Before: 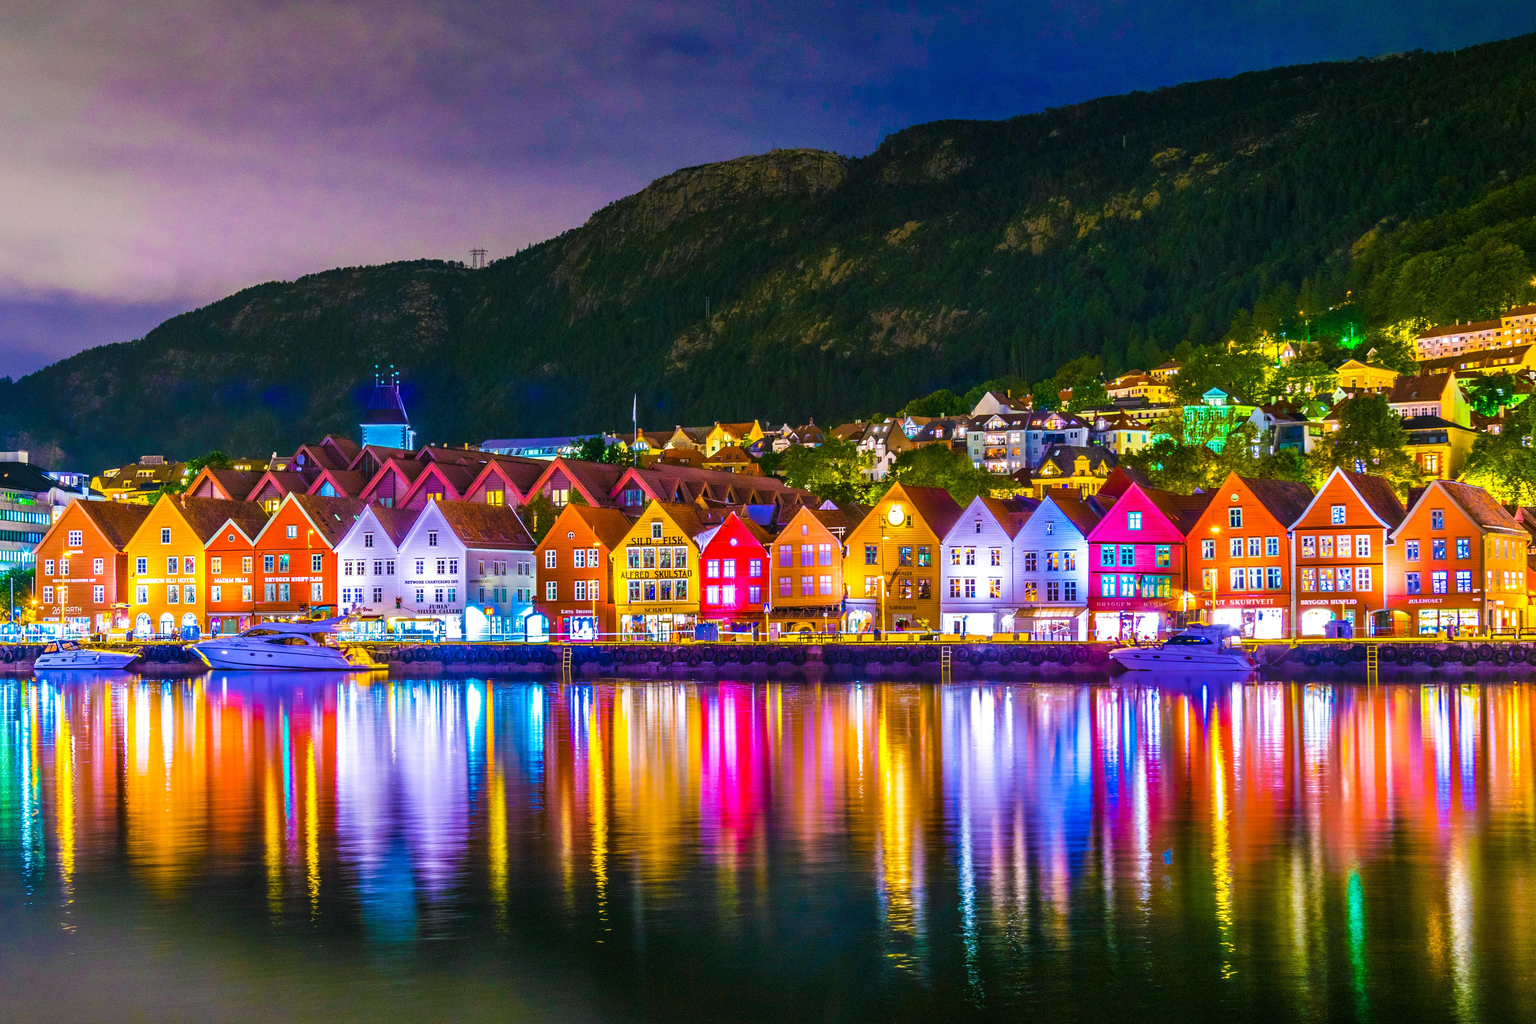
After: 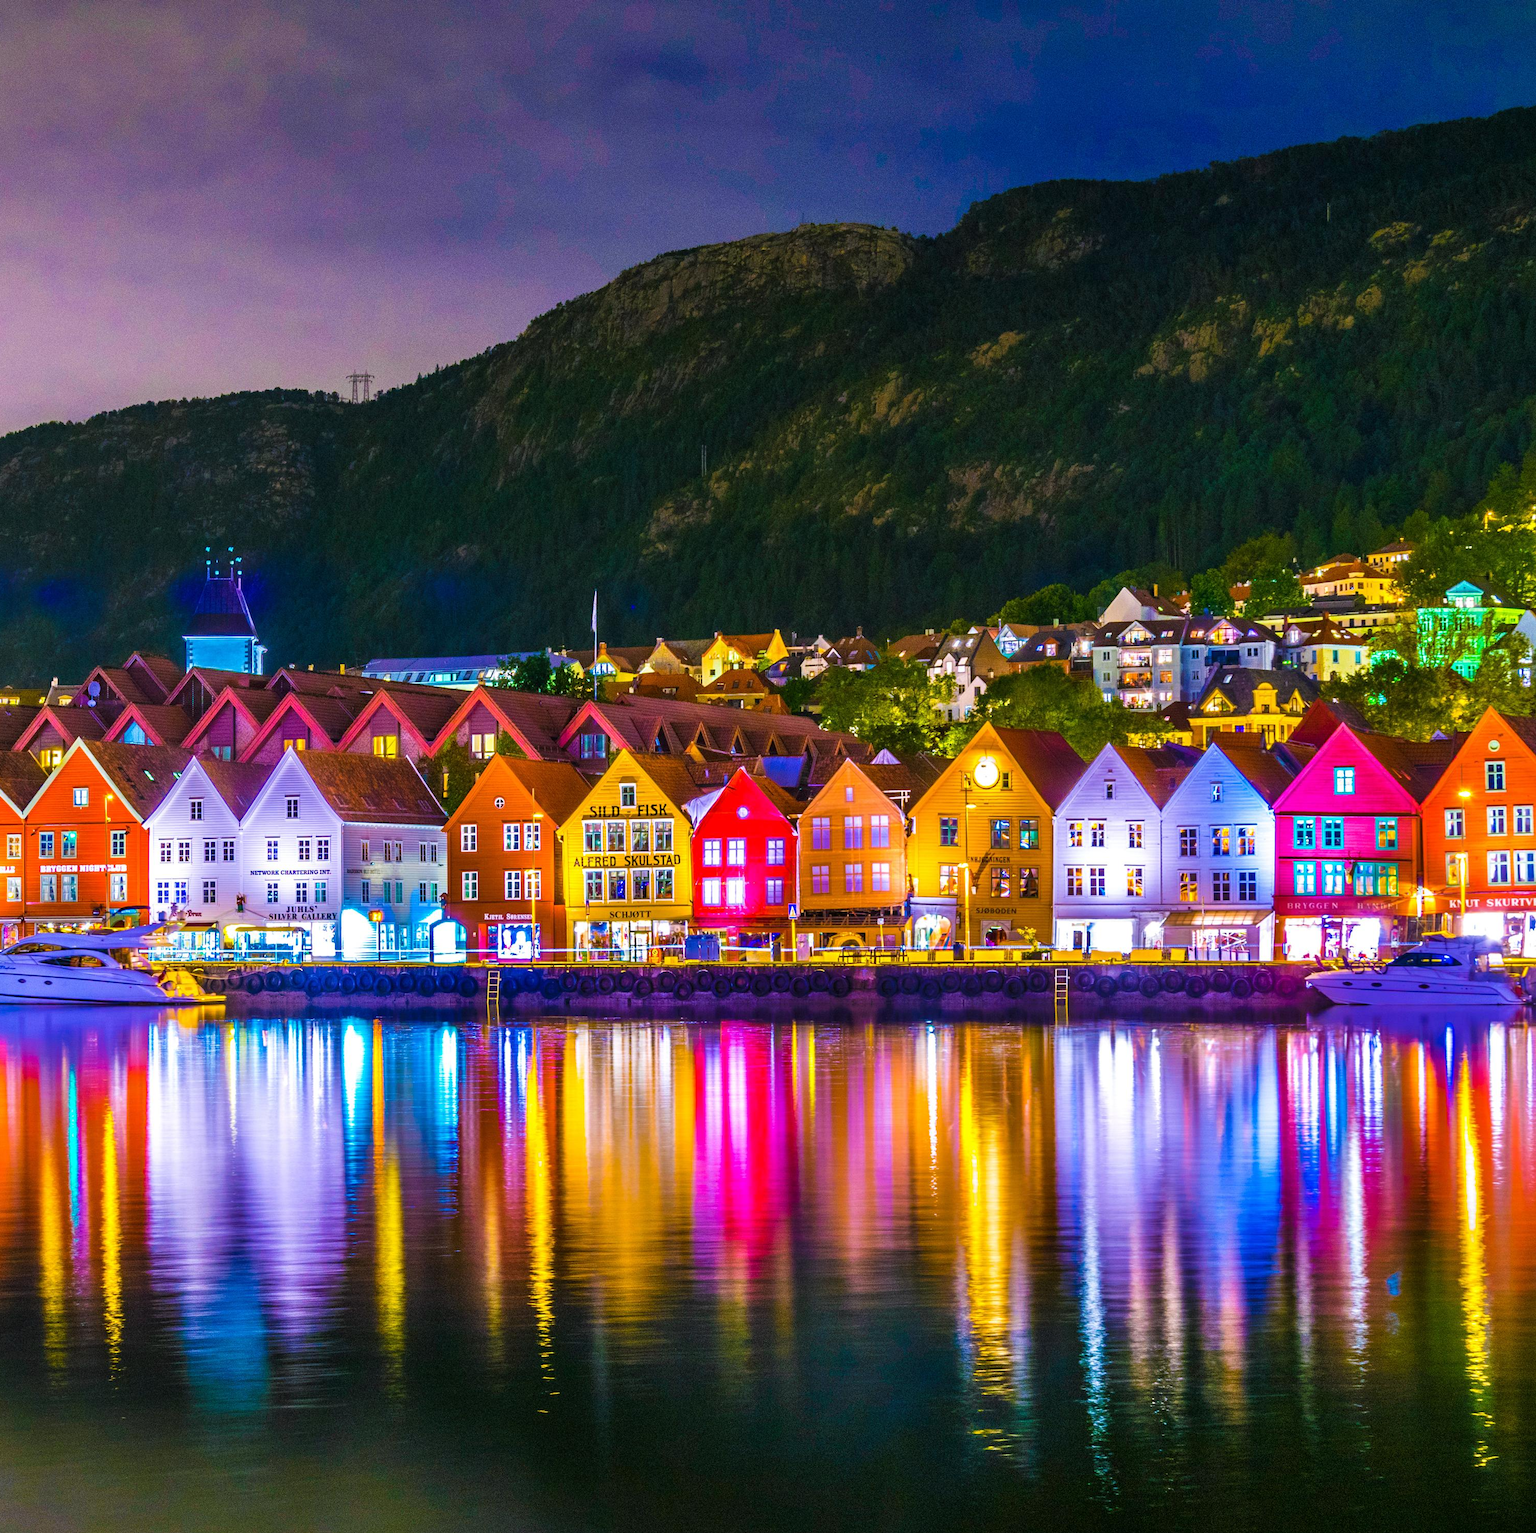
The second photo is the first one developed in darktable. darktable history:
crop and rotate: left 15.514%, right 17.743%
